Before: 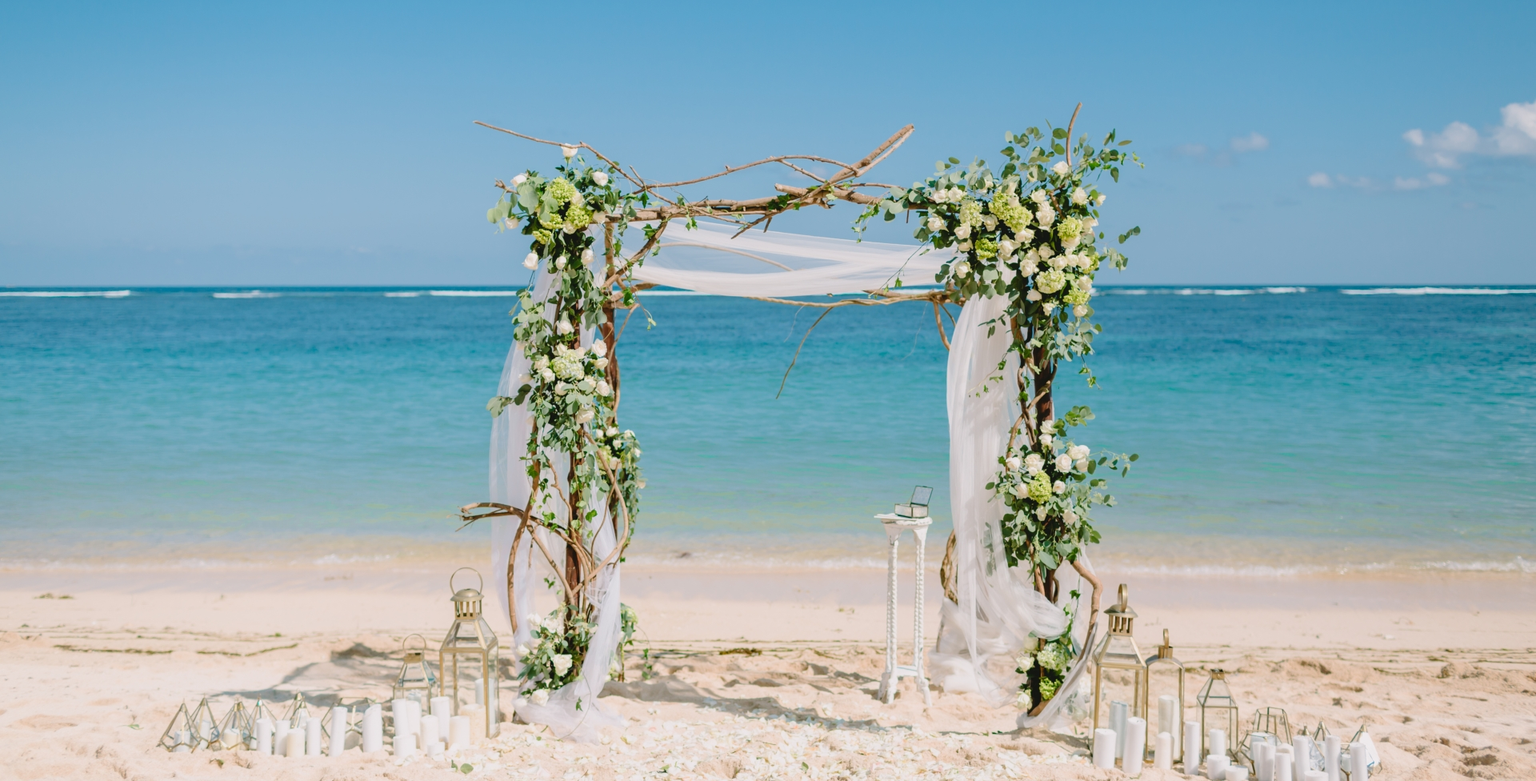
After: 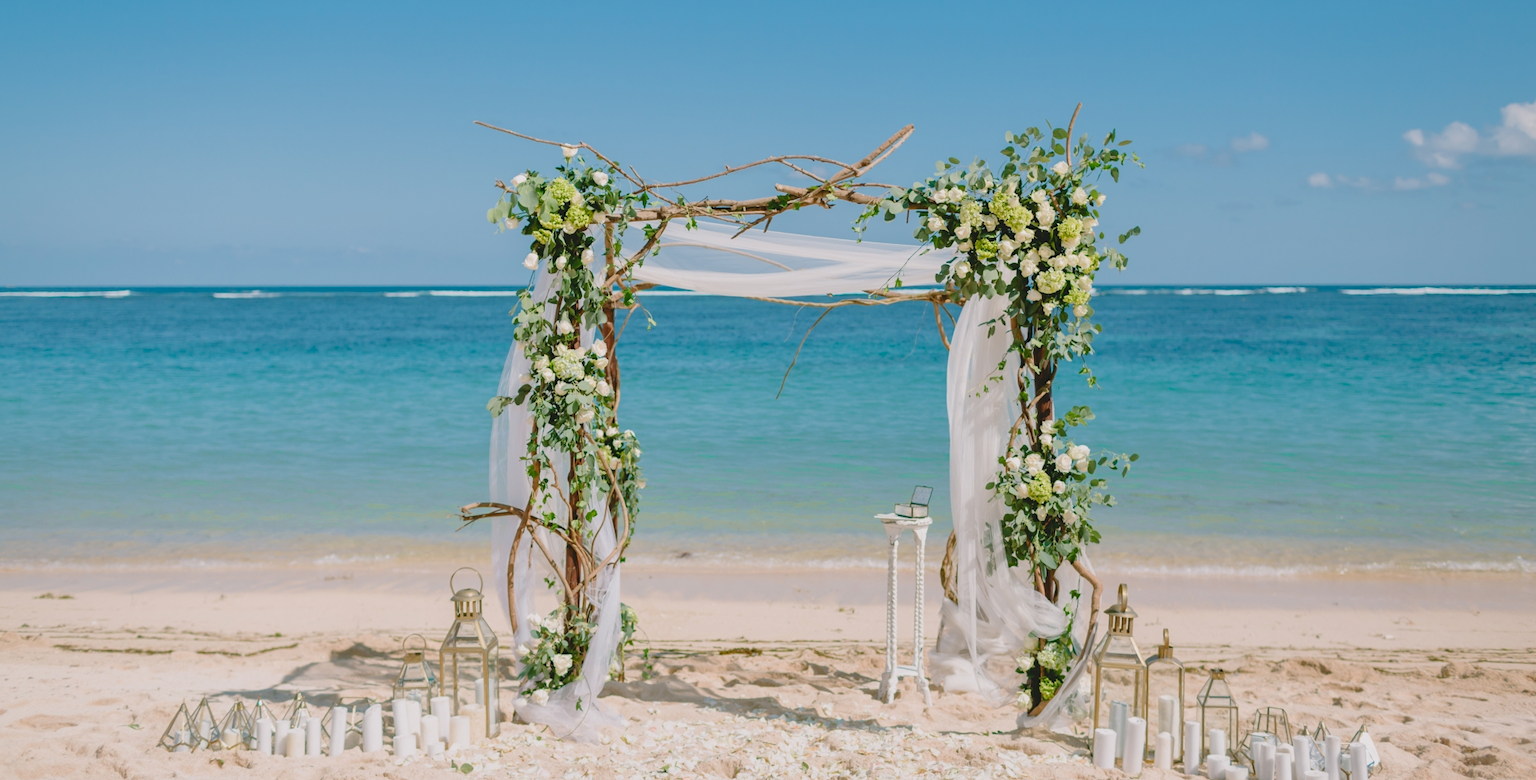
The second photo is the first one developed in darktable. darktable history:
shadows and highlights: highlights color adjustment 32.72%
